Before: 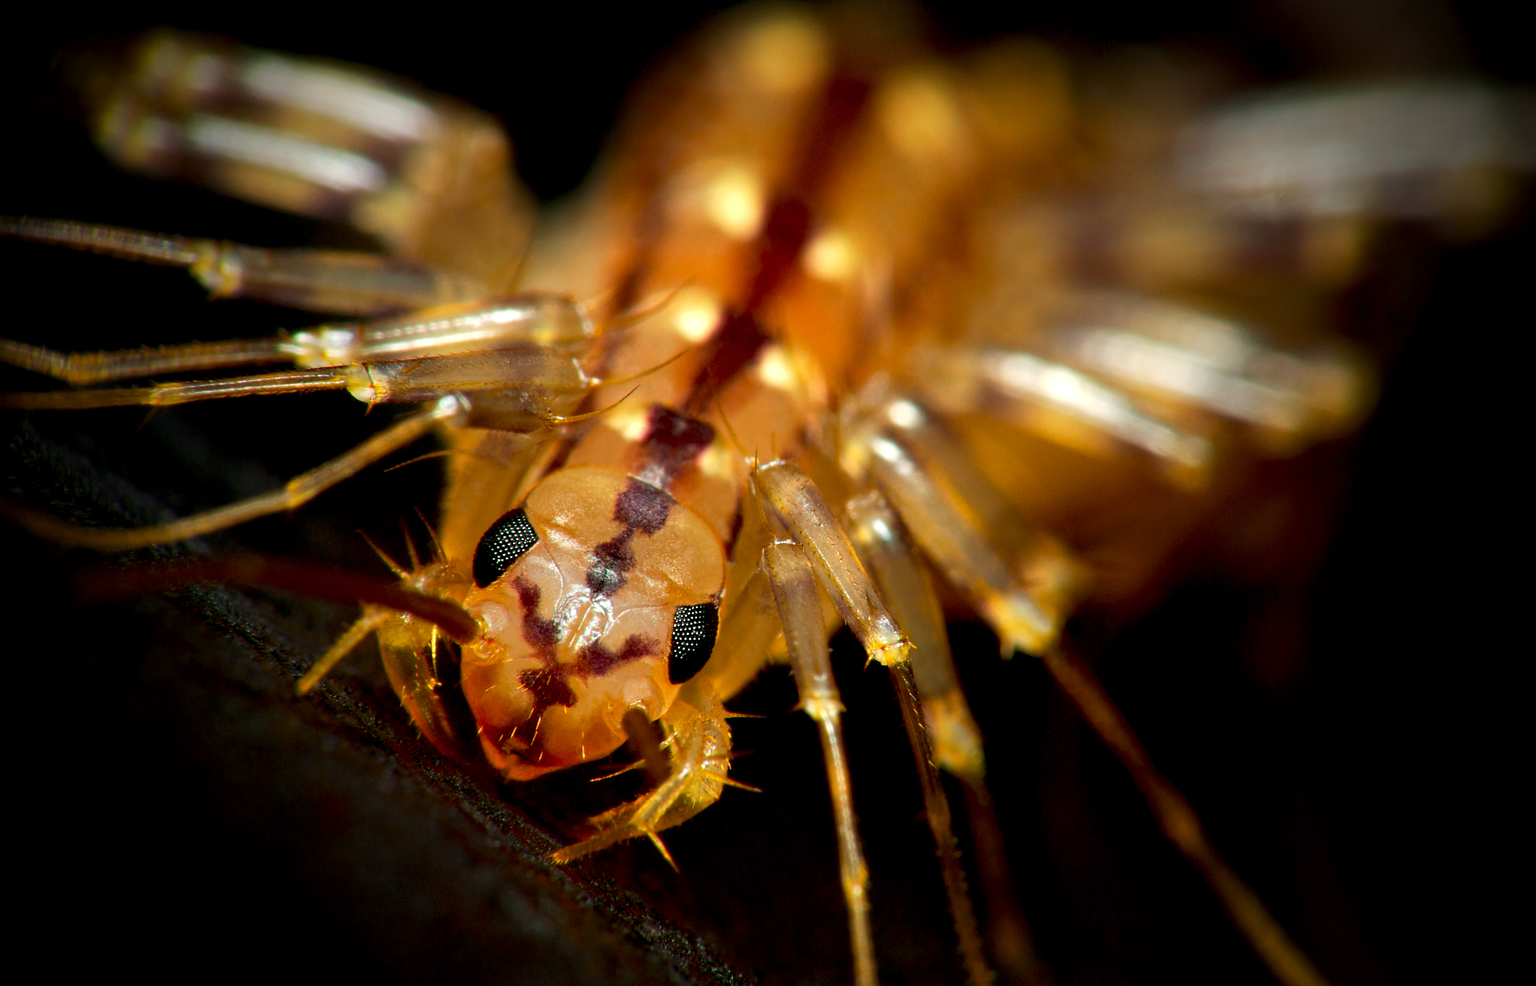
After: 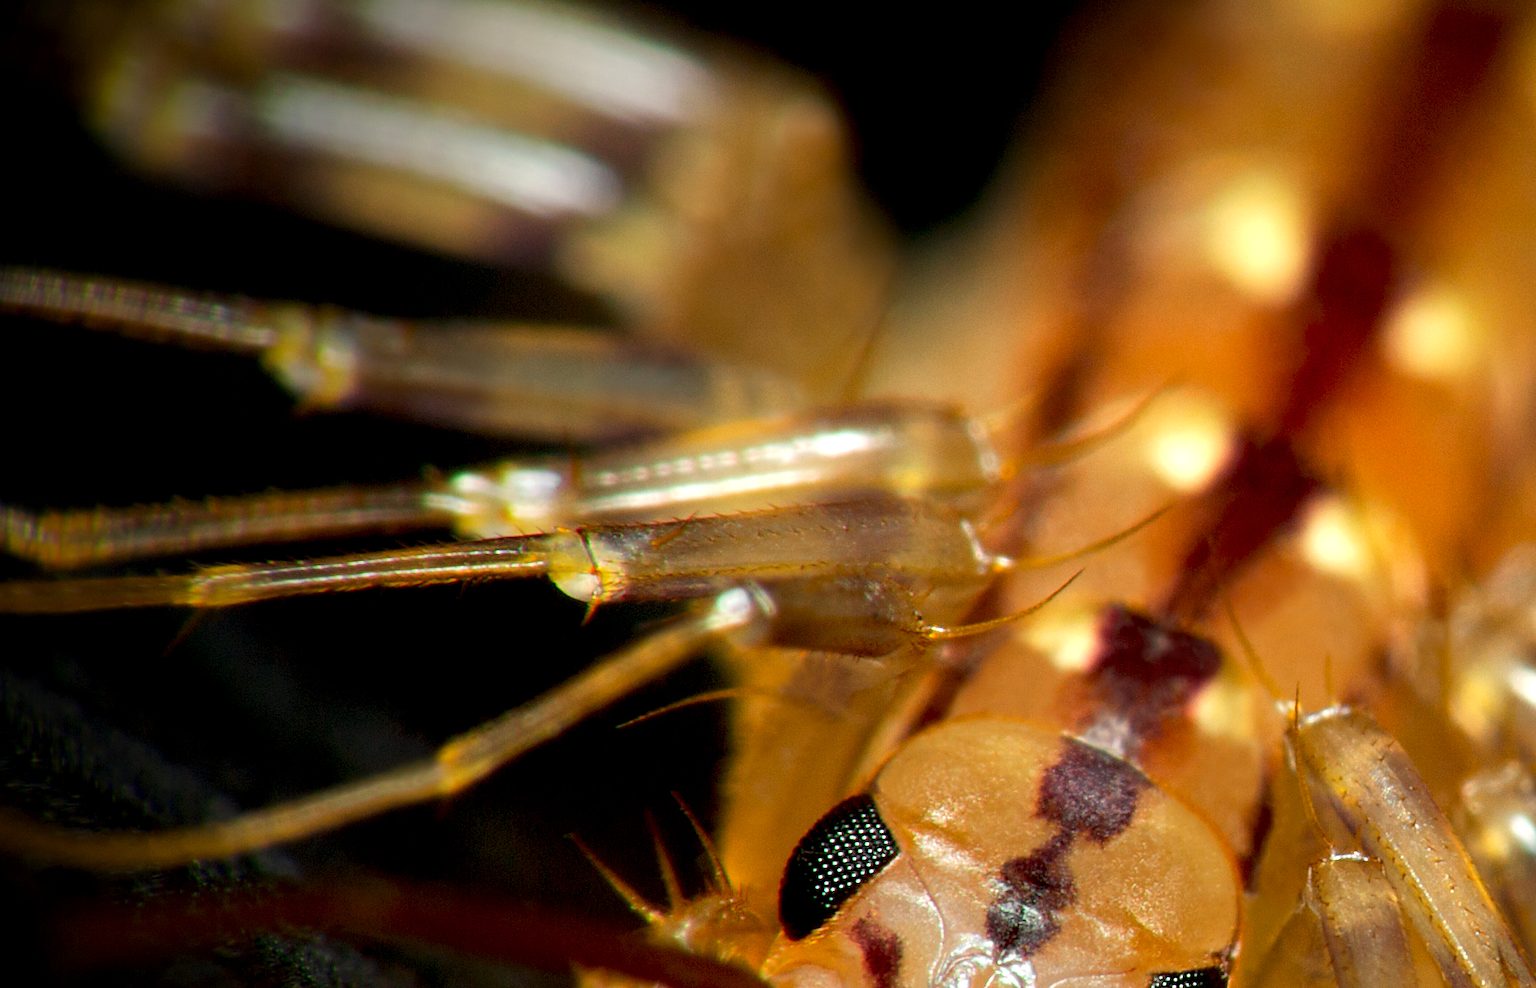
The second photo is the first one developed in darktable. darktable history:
crop and rotate: left 3.047%, top 7.509%, right 42.236%, bottom 37.598%
tone equalizer: on, module defaults
